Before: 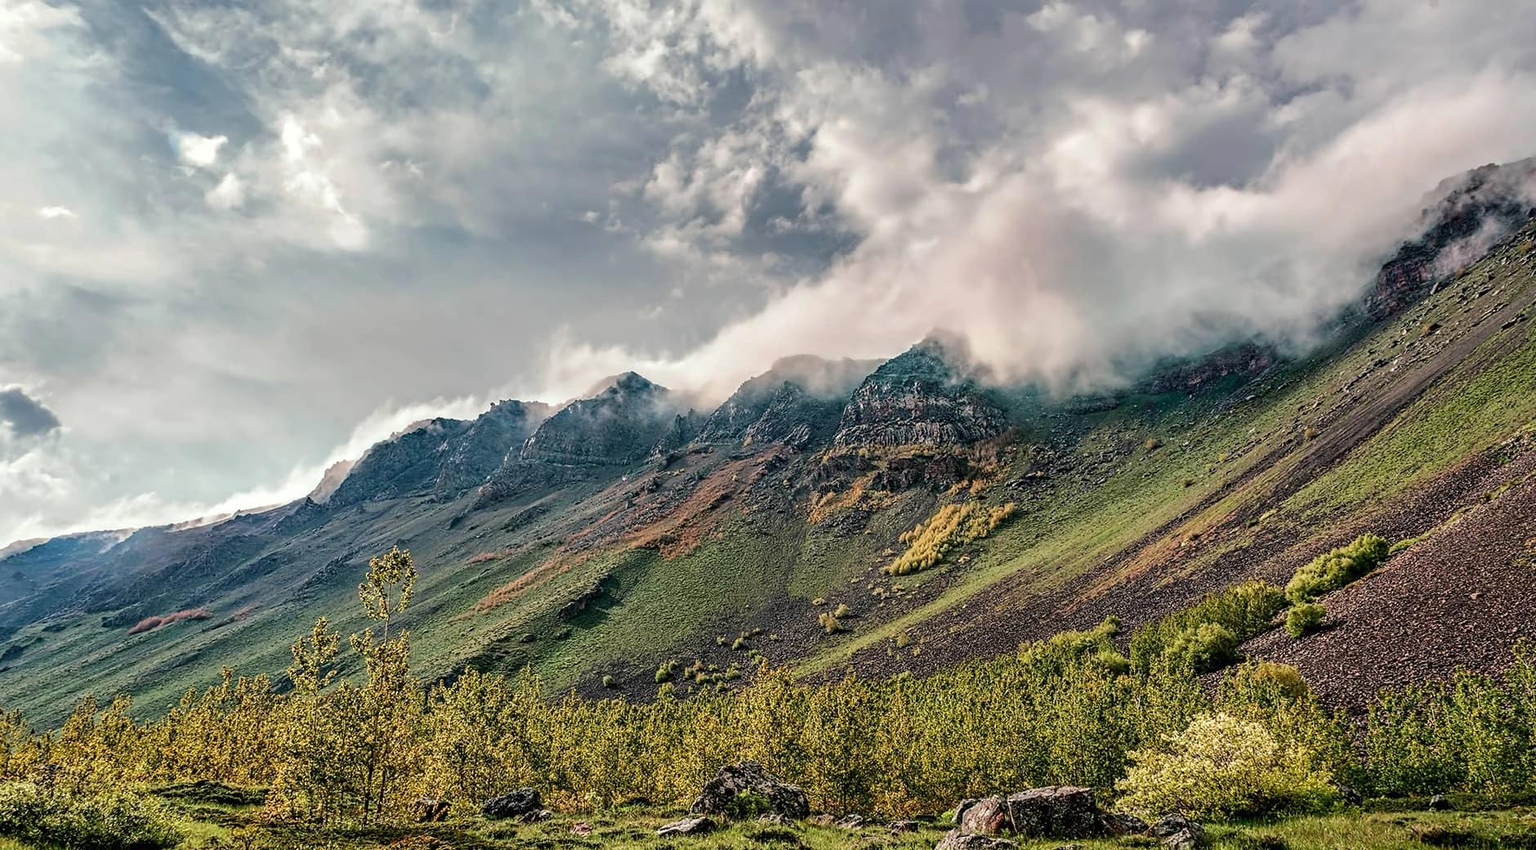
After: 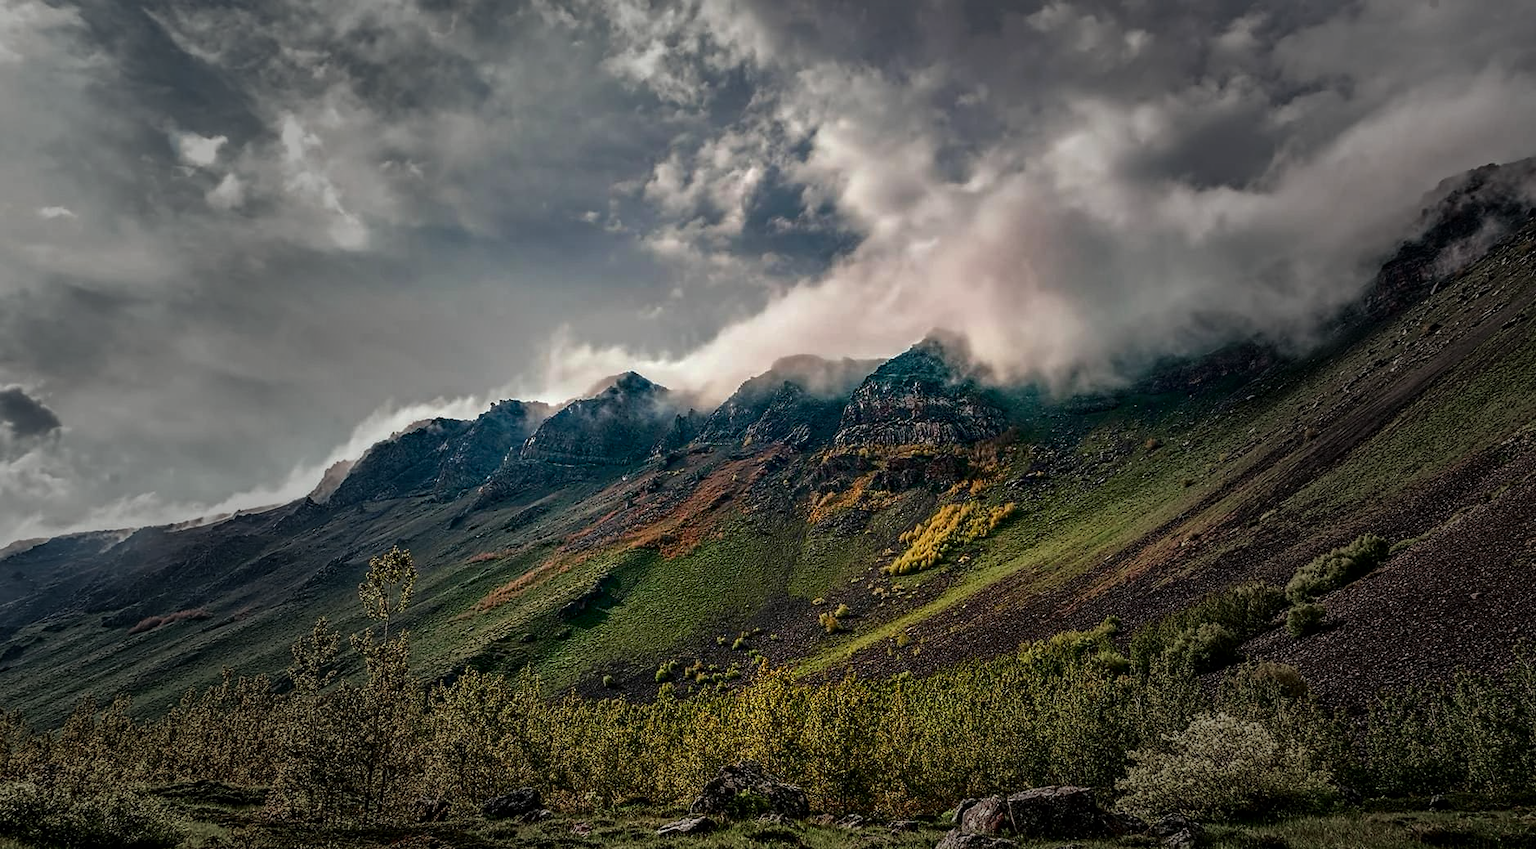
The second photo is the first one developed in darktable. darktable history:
contrast brightness saturation: brightness -0.25, saturation 0.2
vignetting: fall-off start 31.28%, fall-off radius 34.64%, brightness -0.575
